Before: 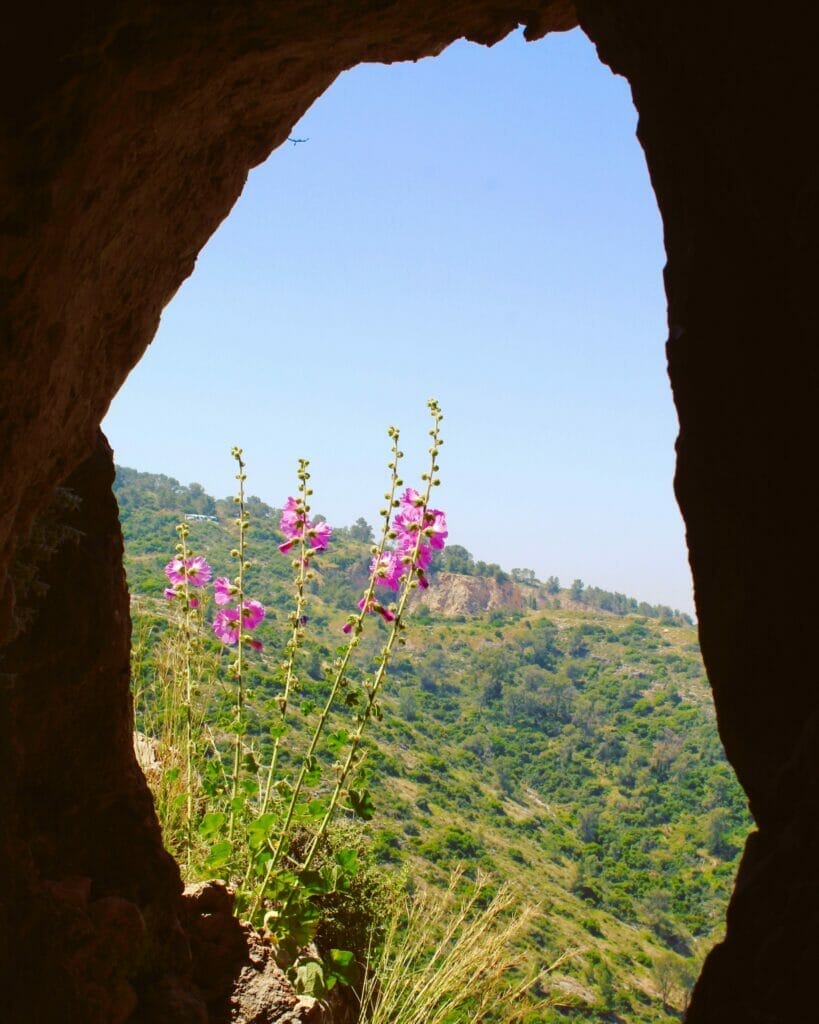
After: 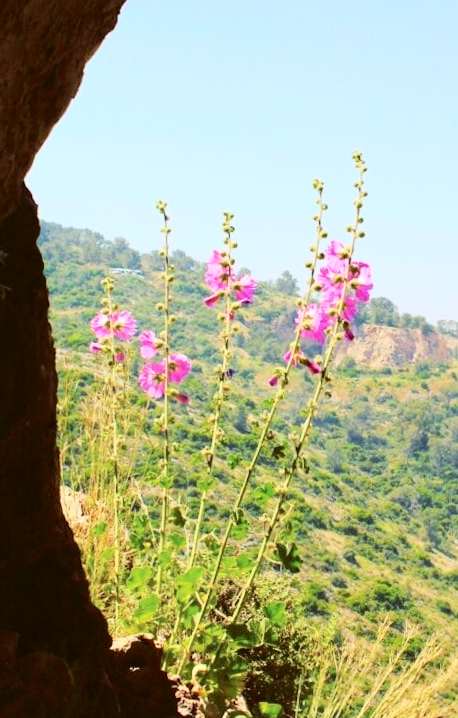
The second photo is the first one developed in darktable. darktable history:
tone curve: curves: ch0 [(0, 0) (0.003, 0.003) (0.011, 0.01) (0.025, 0.023) (0.044, 0.041) (0.069, 0.064) (0.1, 0.094) (0.136, 0.143) (0.177, 0.205) (0.224, 0.281) (0.277, 0.367) (0.335, 0.457) (0.399, 0.542) (0.468, 0.629) (0.543, 0.711) (0.623, 0.788) (0.709, 0.863) (0.801, 0.912) (0.898, 0.955) (1, 1)], color space Lab, independent channels, preserve colors none
rotate and perspective: rotation -0.45°, automatic cropping original format, crop left 0.008, crop right 0.992, crop top 0.012, crop bottom 0.988
contrast brightness saturation: saturation 0.1
crop: left 8.966%, top 23.852%, right 34.699%, bottom 4.703%
